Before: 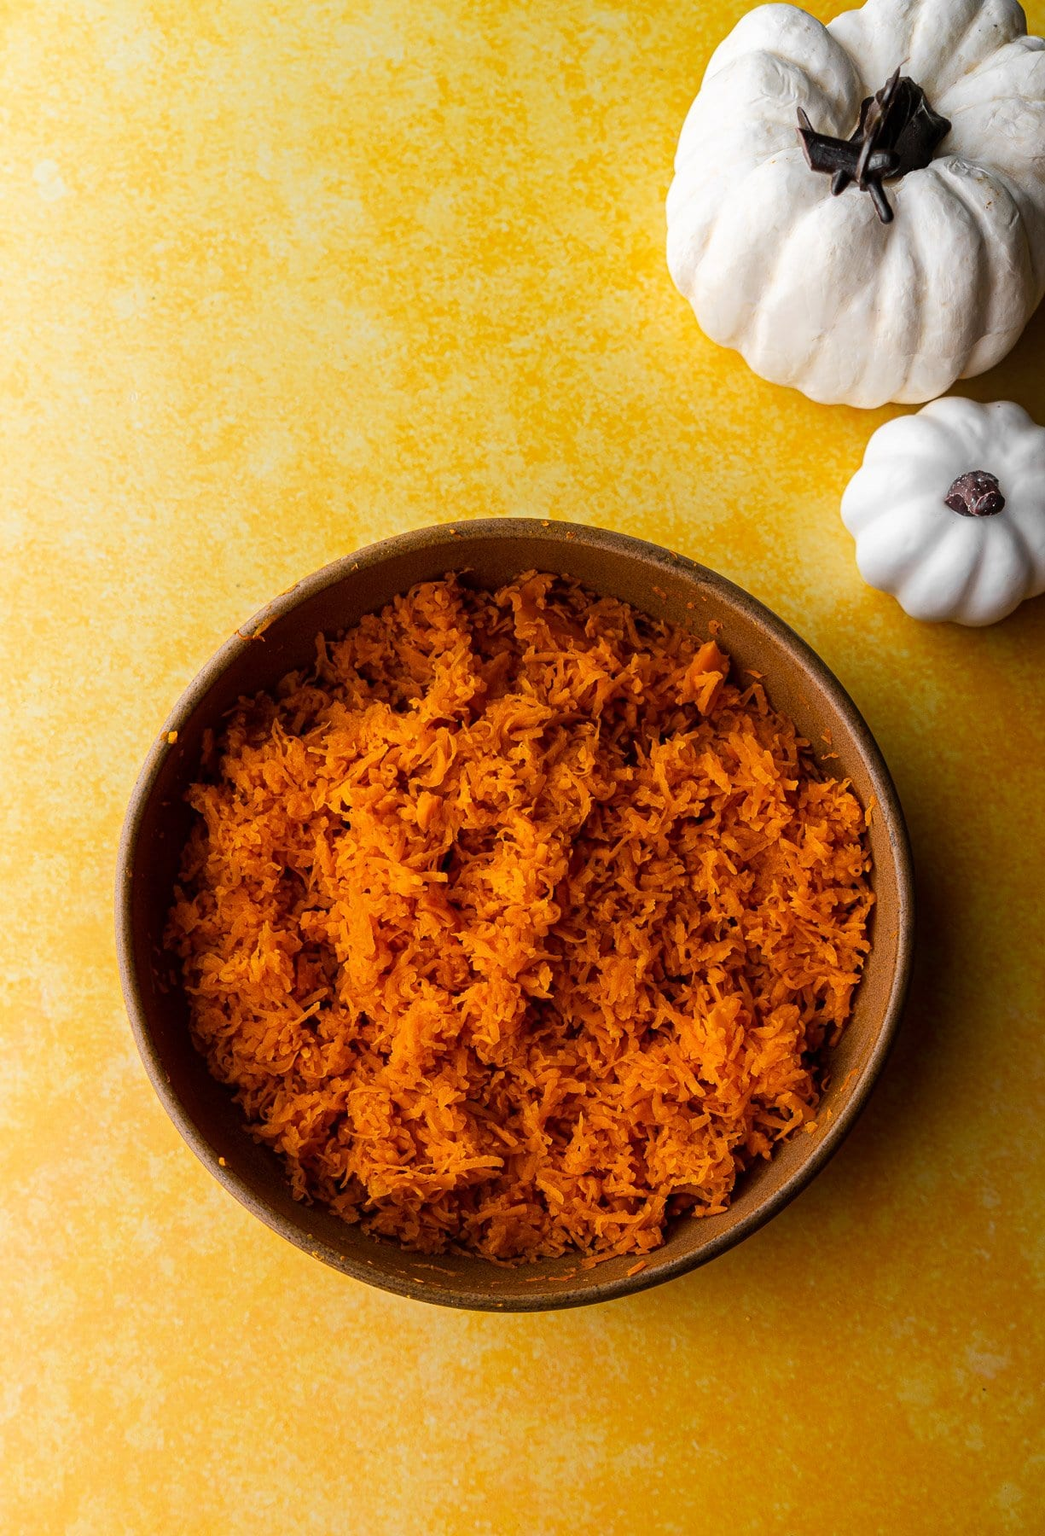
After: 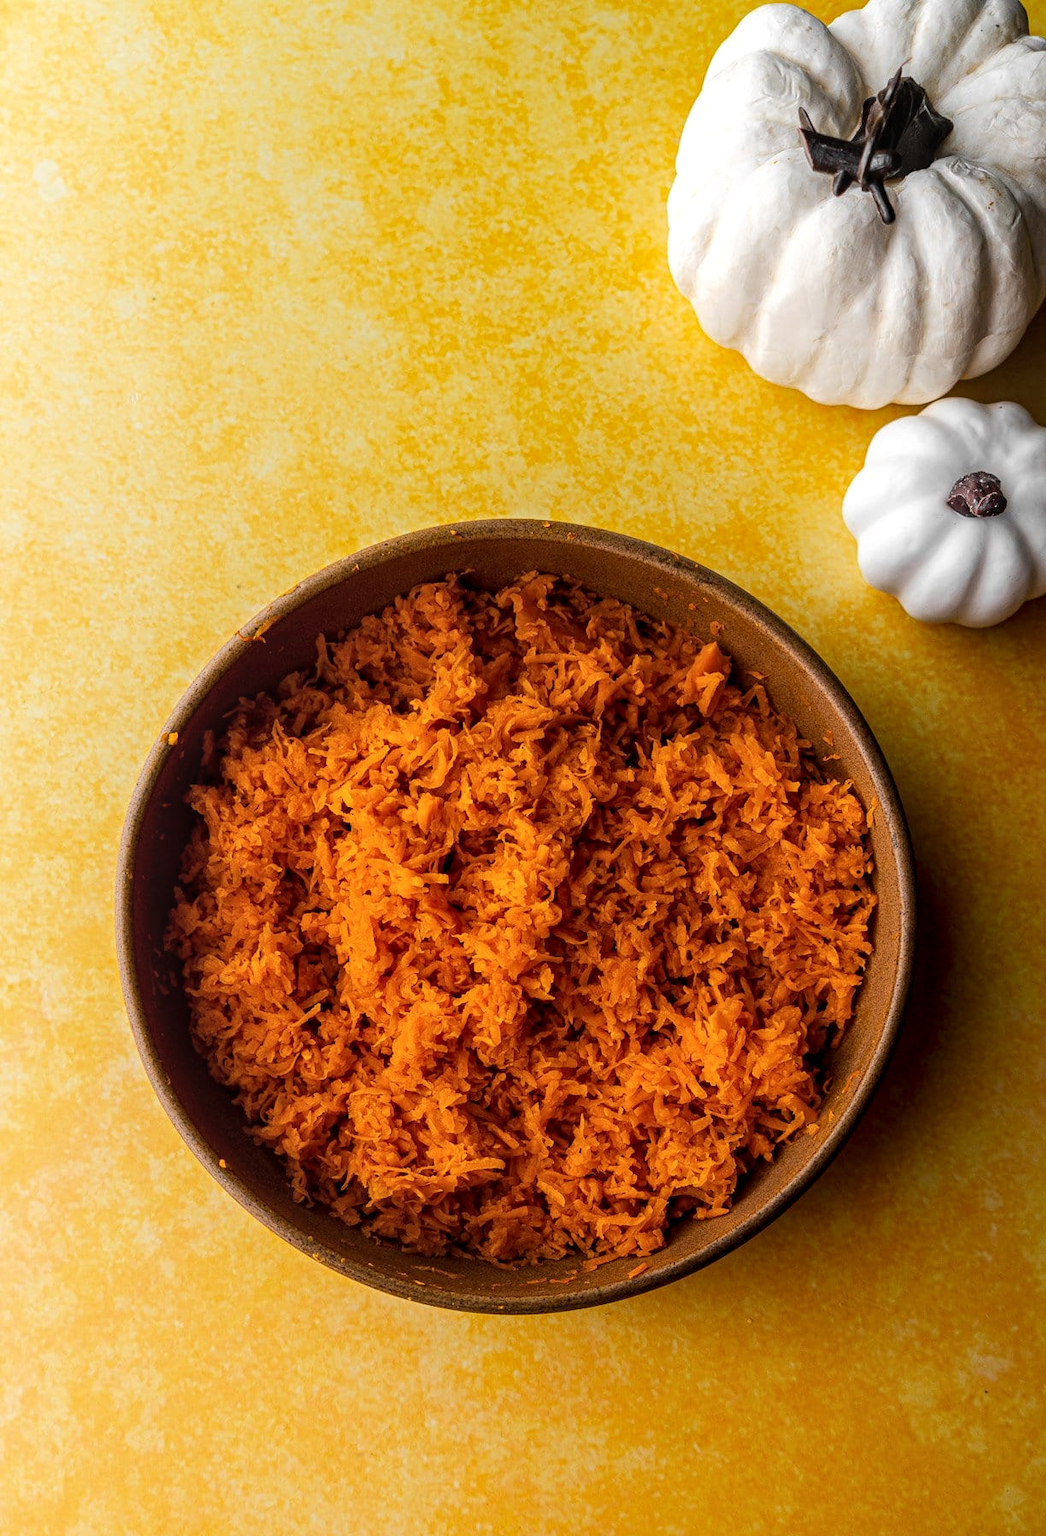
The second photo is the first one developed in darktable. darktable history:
local contrast: on, module defaults
contrast equalizer: y [[0.5 ×6], [0.5 ×6], [0.5, 0.5, 0.501, 0.545, 0.707, 0.863], [0 ×6], [0 ×6]]
crop: top 0.05%, bottom 0.098%
